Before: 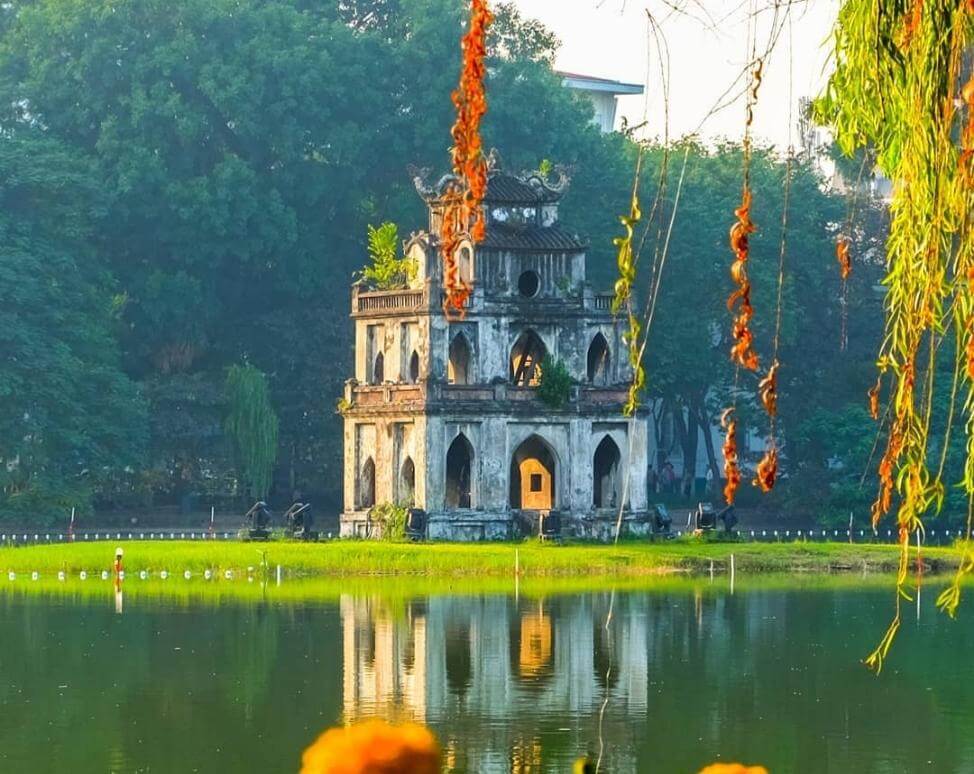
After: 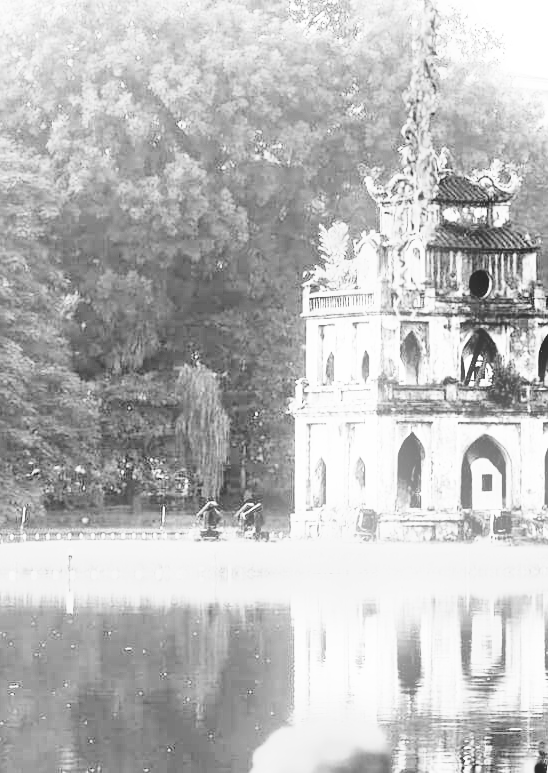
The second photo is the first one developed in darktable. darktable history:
color balance rgb: perceptual saturation grading › global saturation 20%, perceptual saturation grading › highlights -25%, perceptual saturation grading › shadows 25%
white balance: red 1.004, blue 1.024
bloom: size 9%, threshold 100%, strength 7%
monochrome: on, module defaults
tone equalizer: on, module defaults
crop: left 5.114%, right 38.589%
base curve: curves: ch0 [(0, 0) (0.04, 0.03) (0.133, 0.232) (0.448, 0.748) (0.843, 0.968) (1, 1)], preserve colors none
rgb curve: curves: ch0 [(0, 0) (0.21, 0.15) (0.24, 0.21) (0.5, 0.75) (0.75, 0.96) (0.89, 0.99) (1, 1)]; ch1 [(0, 0.02) (0.21, 0.13) (0.25, 0.2) (0.5, 0.67) (0.75, 0.9) (0.89, 0.97) (1, 1)]; ch2 [(0, 0.02) (0.21, 0.13) (0.25, 0.2) (0.5, 0.67) (0.75, 0.9) (0.89, 0.97) (1, 1)], compensate middle gray true
